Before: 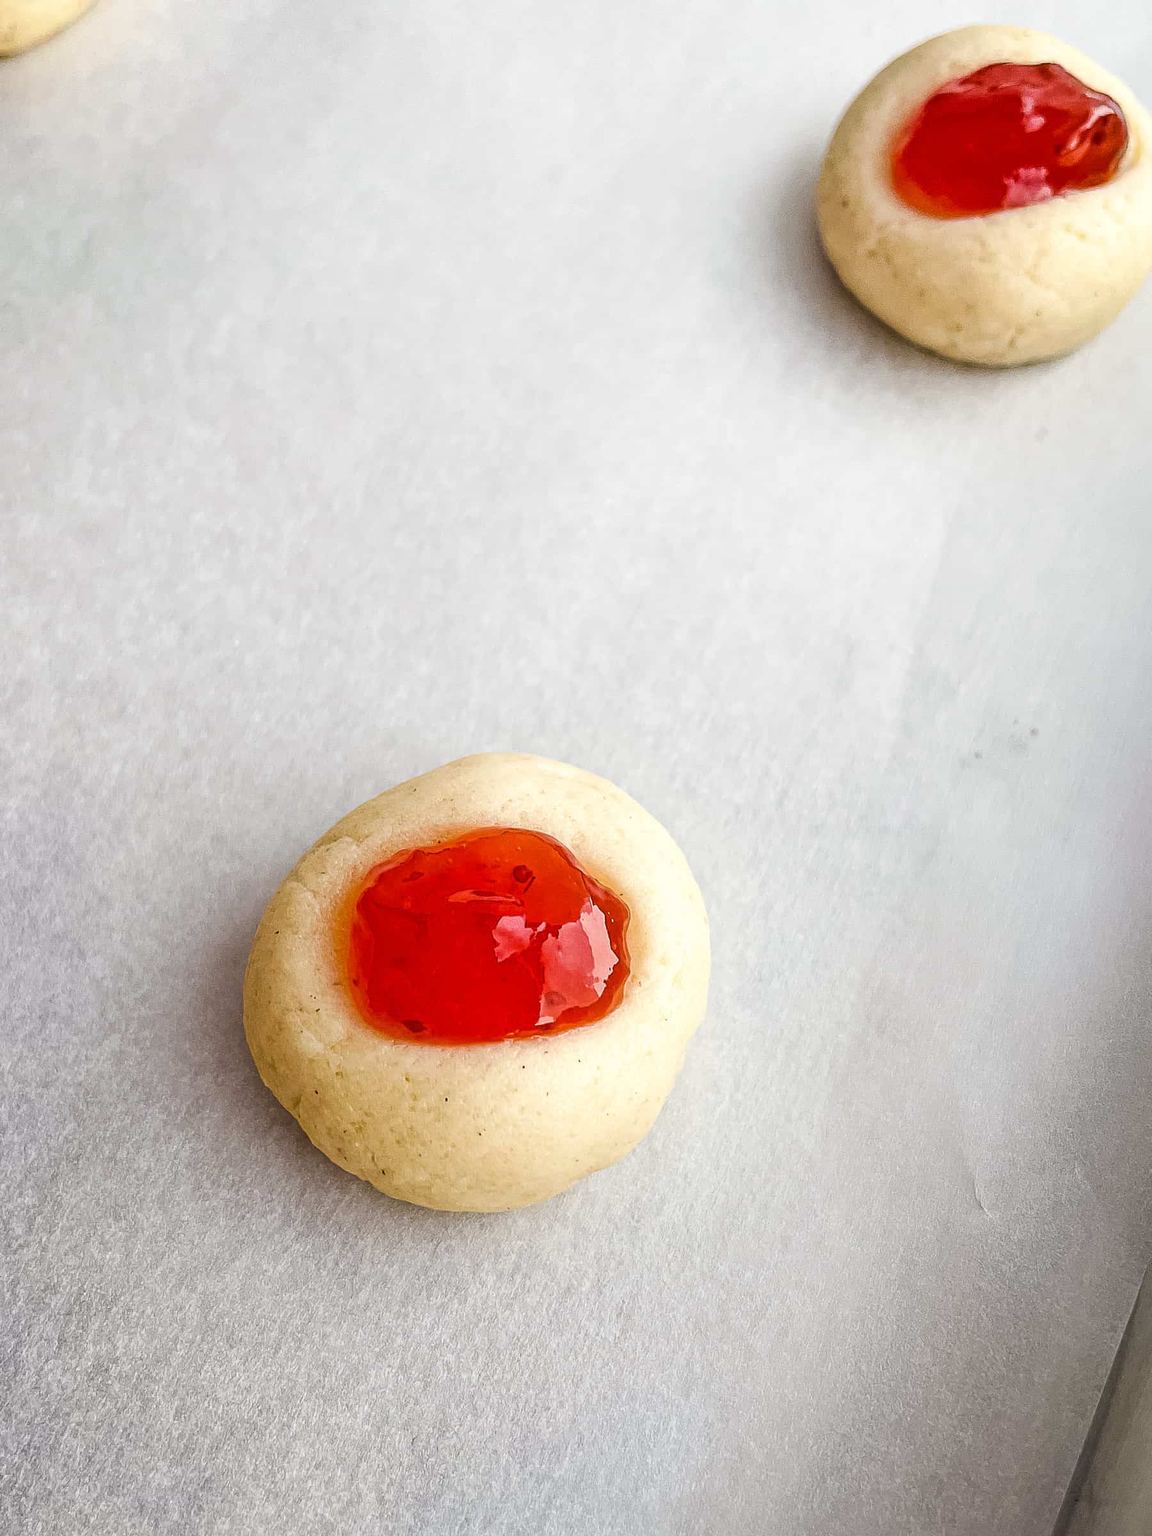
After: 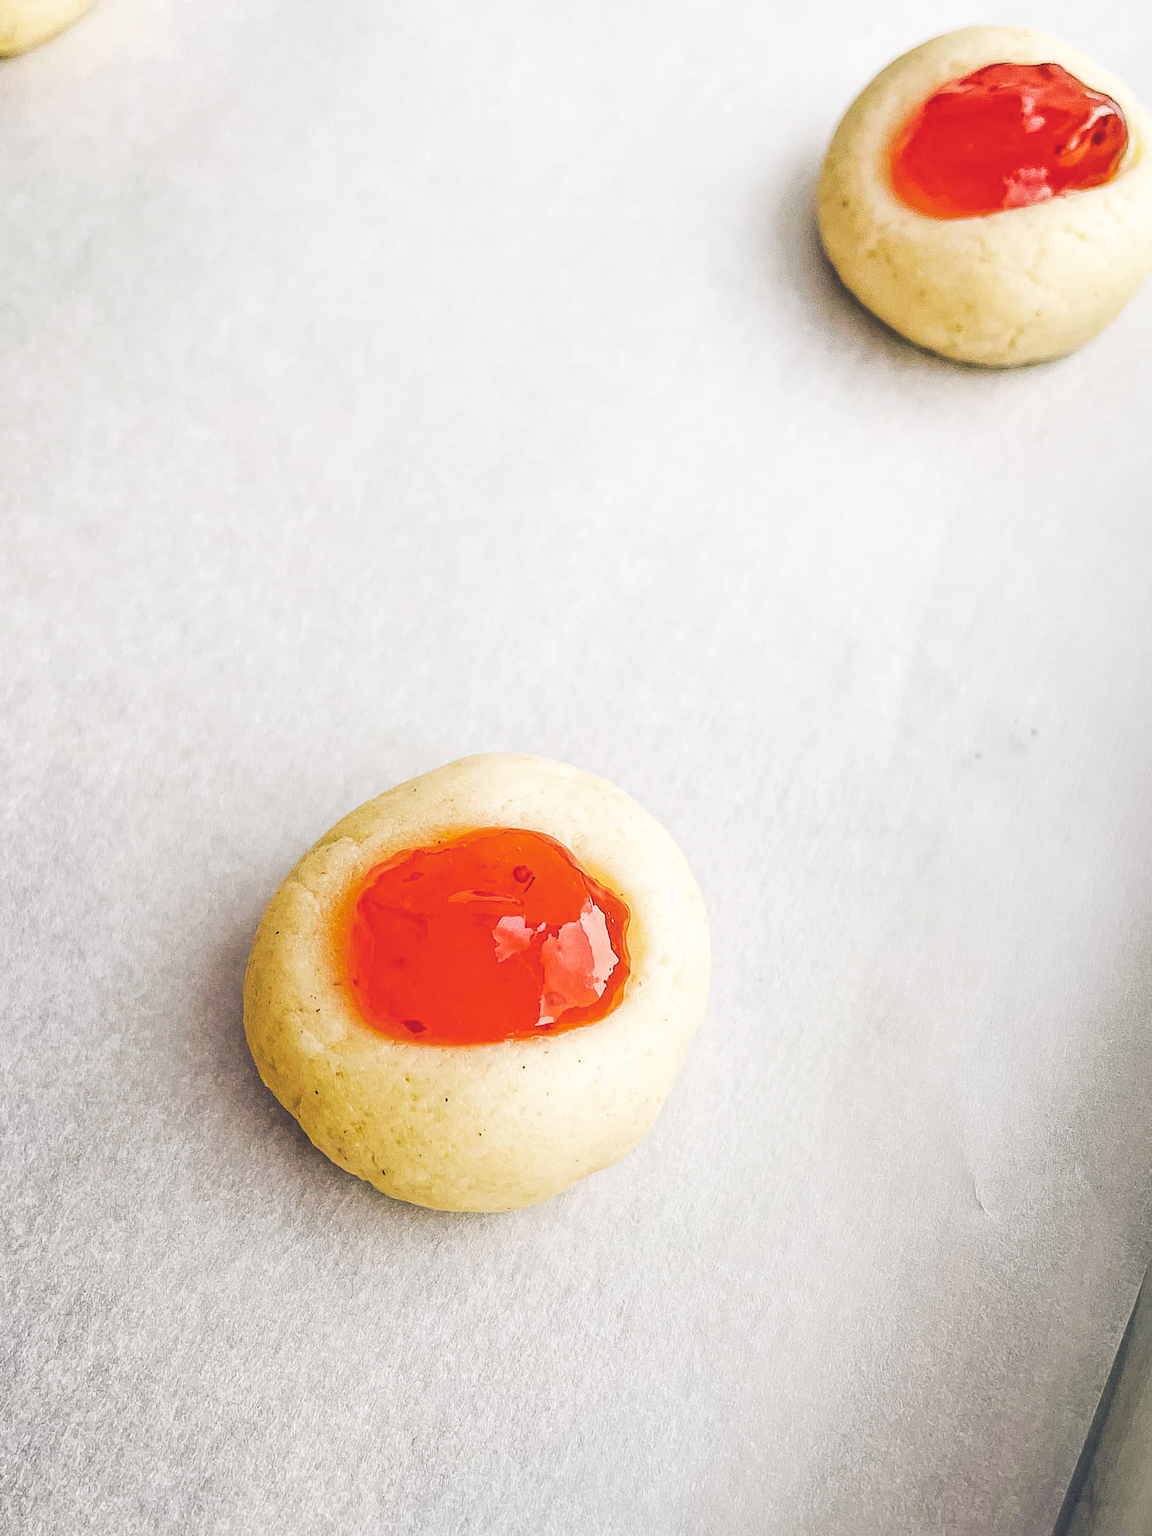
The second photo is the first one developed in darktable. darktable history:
tone curve: curves: ch0 [(0, 0) (0.003, 0.117) (0.011, 0.125) (0.025, 0.133) (0.044, 0.144) (0.069, 0.152) (0.1, 0.167) (0.136, 0.186) (0.177, 0.21) (0.224, 0.244) (0.277, 0.295) (0.335, 0.357) (0.399, 0.445) (0.468, 0.531) (0.543, 0.629) (0.623, 0.716) (0.709, 0.803) (0.801, 0.876) (0.898, 0.939) (1, 1)], preserve colors none
color look up table: target L [94.04, 90.62, 86.75, 87.57, 61.88, 65.76, 65.03, 56.6, 45.07, 31.92, 21.86, 3.447, 200.4, 90.16, 78.99, 74.8, 70.09, 65.34, 55.85, 58.74, 55.66, 57.85, 55.97, 47.96, 46.61, 46.05, 30.95, 30.31, 19.6, 73.15, 70.86, 59.28, 59.81, 53.18, 57.61, 44.5, 42.78, 33.56, 36.55, 32.67, 27.22, 11.36, 8.863, 84.56, 68.39, 67.02, 65.94, 45.86, 44.77], target a [-25.98, -24.71, -36.76, -41.34, -52.78, -52.95, -21.78, -16.14, -27.7, -31.53, -24.74, -8.24, 0, 6.678, 8.971, 24.39, 33.16, 1.448, 49.99, 5.829, 54.42, 25.71, 34.92, 67.46, 59.47, 56.7, 4.892, -2.713, 24.13, 26.88, 46.61, 59.27, 51.33, 81.36, 72.41, 62.62, 35.5, 23.09, 57.41, 57.62, 35.84, 29.62, 3.36, -5.722, -20.98, -33.25, -2.089, -6.012, -21.88], target b [75.47, 10.16, 40.4, 4.442, 42.41, 25.98, 24.24, 9.313, 33.64, 14.27, 1.93, -16.88, 0, 2.386, 74.76, 34.44, 21.2, 60.75, 56.77, 4.467, 28.33, 24.24, 59.51, 9.802, 32.36, 47.68, -1.847, 24.75, 11.01, -23.28, -41.9, -12.88, -15.66, -45.56, -60.55, -10.94, -83.34, -68.02, -27.02, -61.2, -18, -53.34, -38.01, -20.08, -26.76, -2.365, -48.74, -43.84, -8.454], num patches 49
